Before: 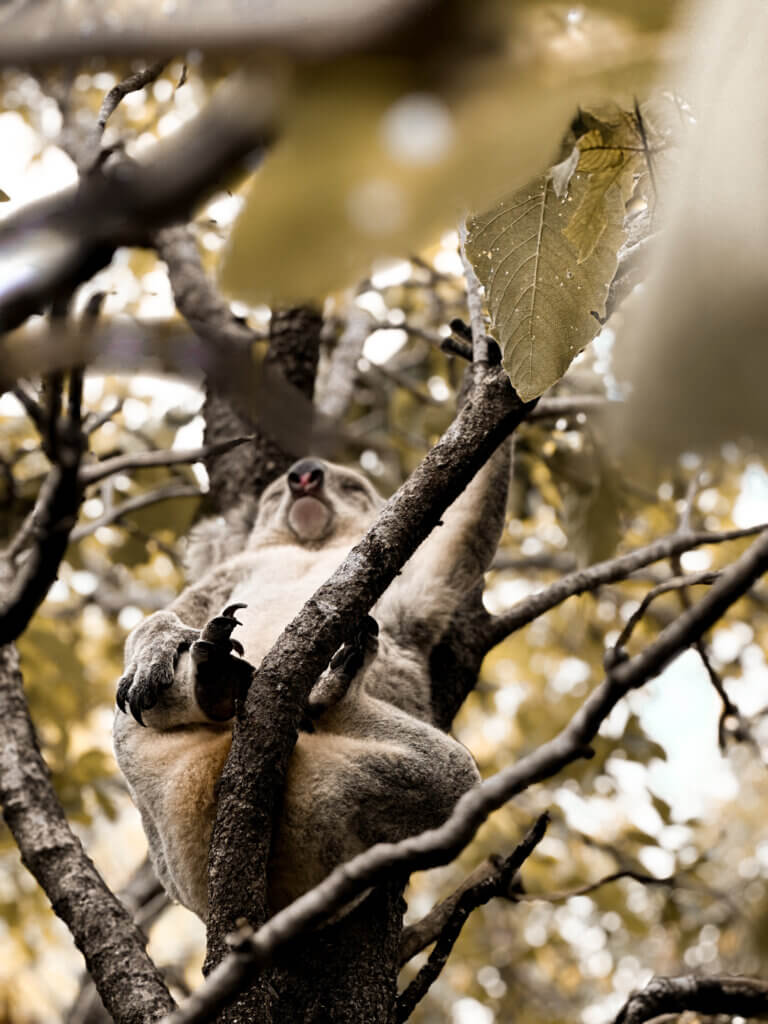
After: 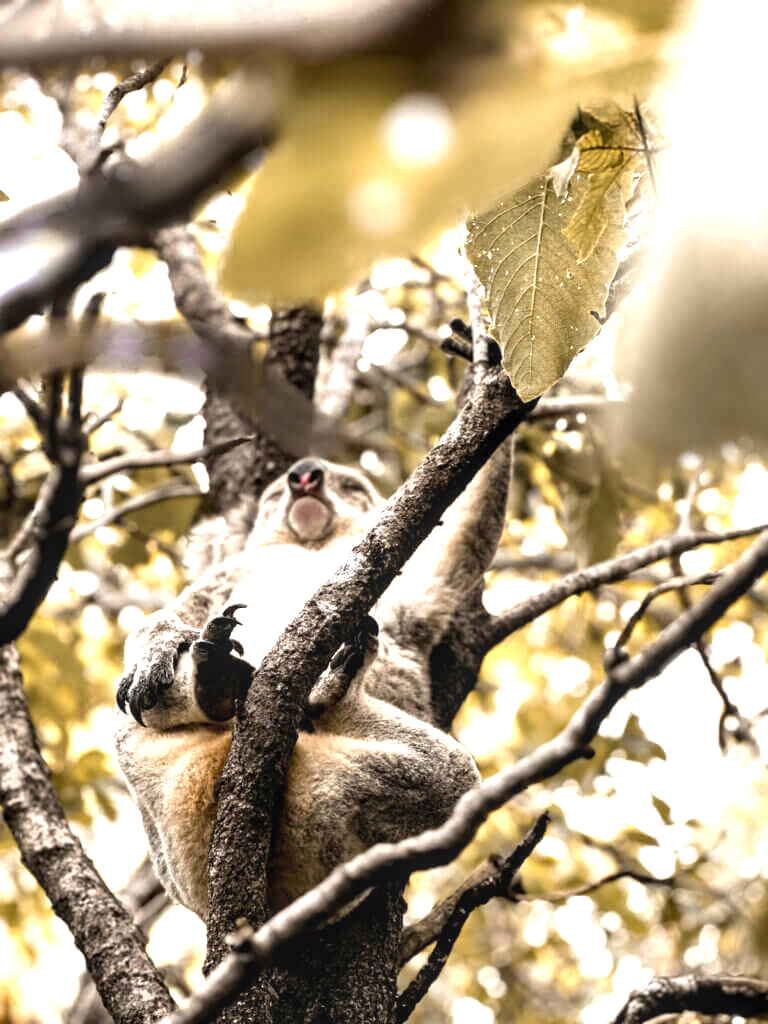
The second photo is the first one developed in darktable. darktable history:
local contrast: on, module defaults
exposure: exposure 1.15 EV, compensate highlight preservation false
